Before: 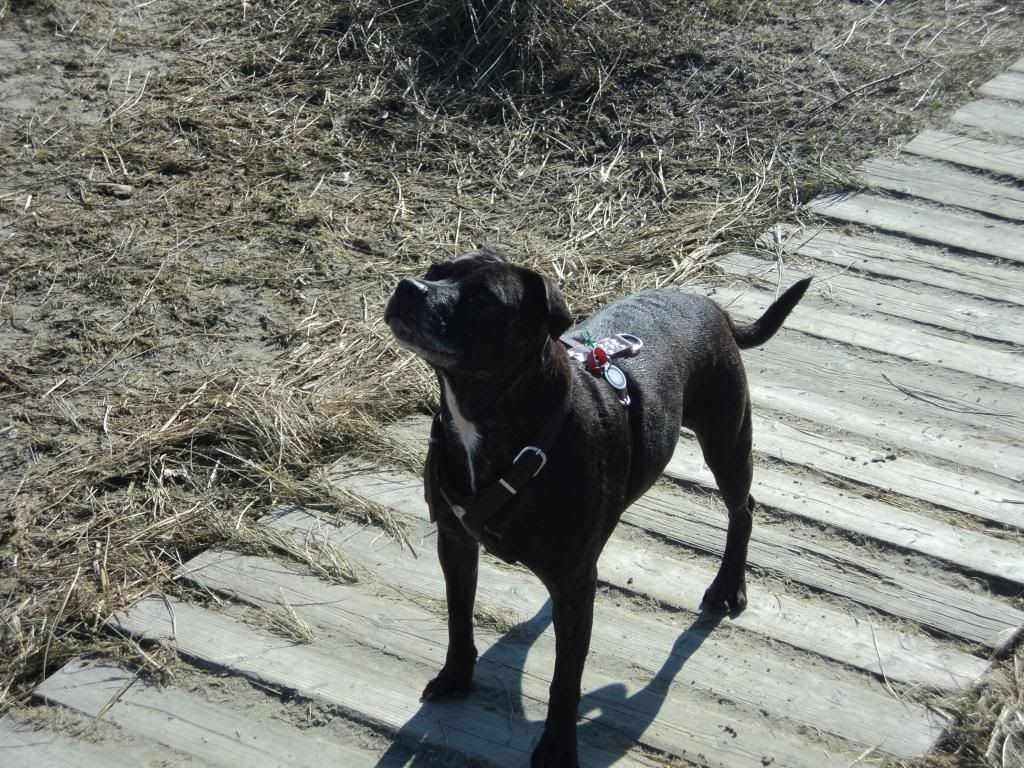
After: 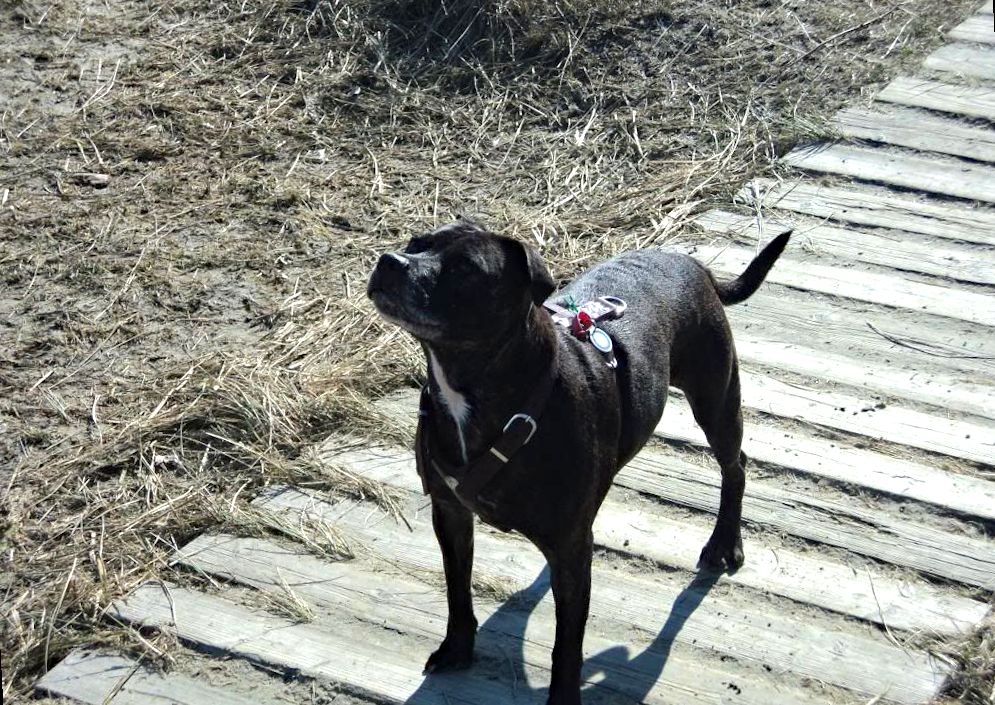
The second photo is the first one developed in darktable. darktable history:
haze removal: strength 0.29, distance 0.25, compatibility mode true, adaptive false
rotate and perspective: rotation -3°, crop left 0.031, crop right 0.968, crop top 0.07, crop bottom 0.93
exposure: exposure 0.559 EV, compensate highlight preservation false
